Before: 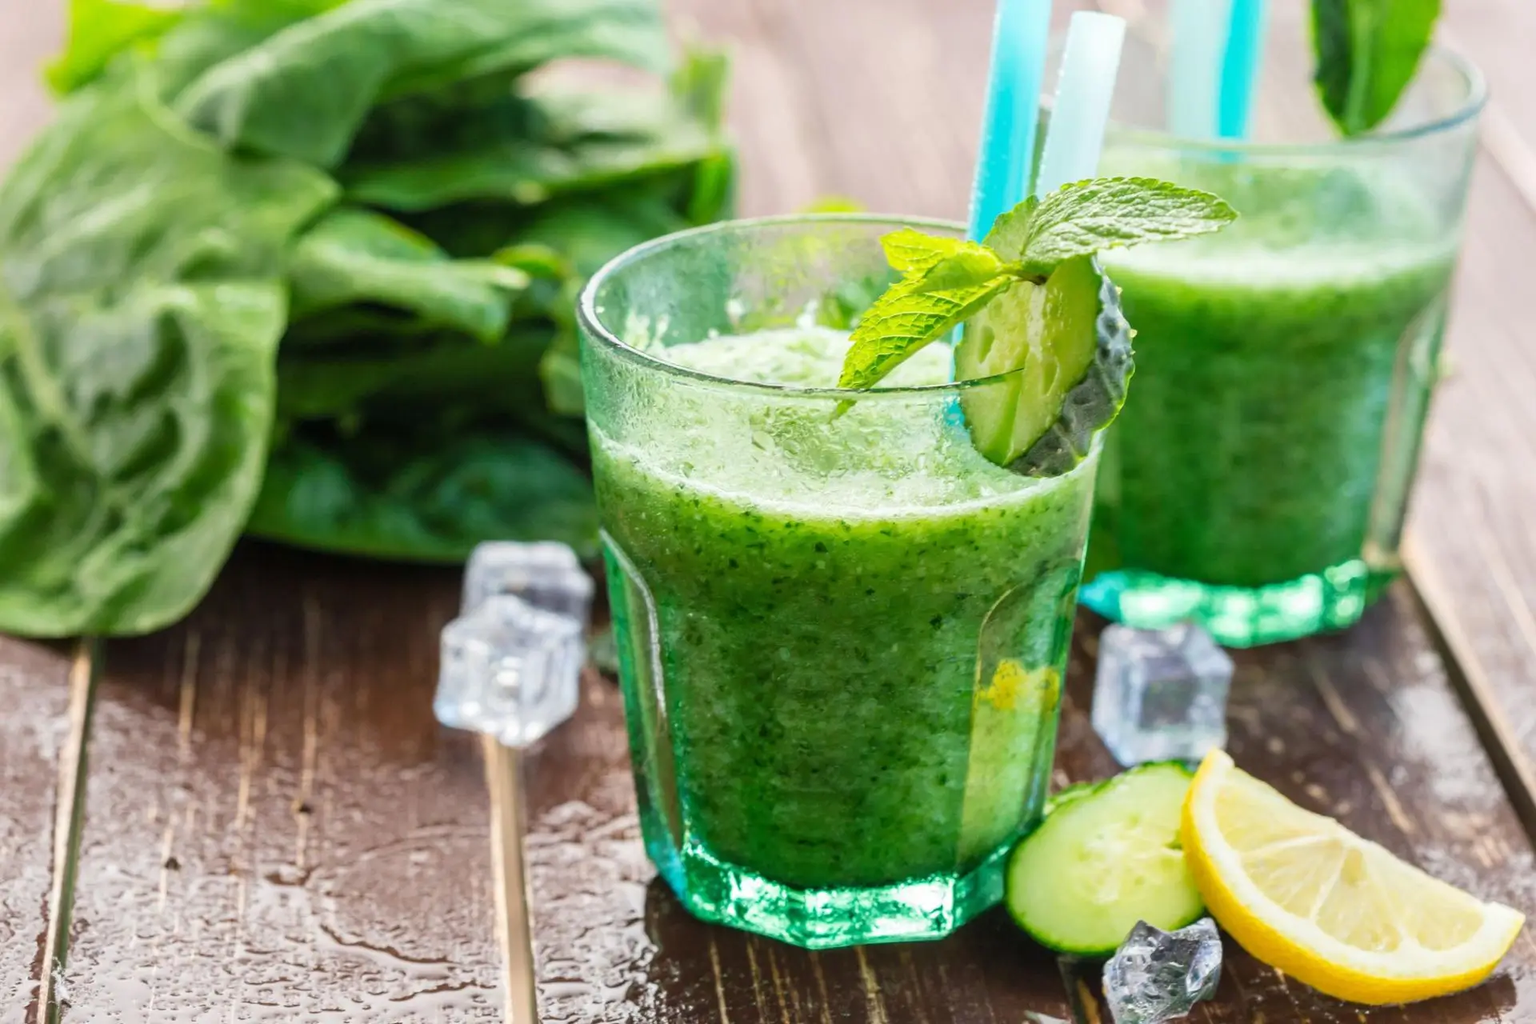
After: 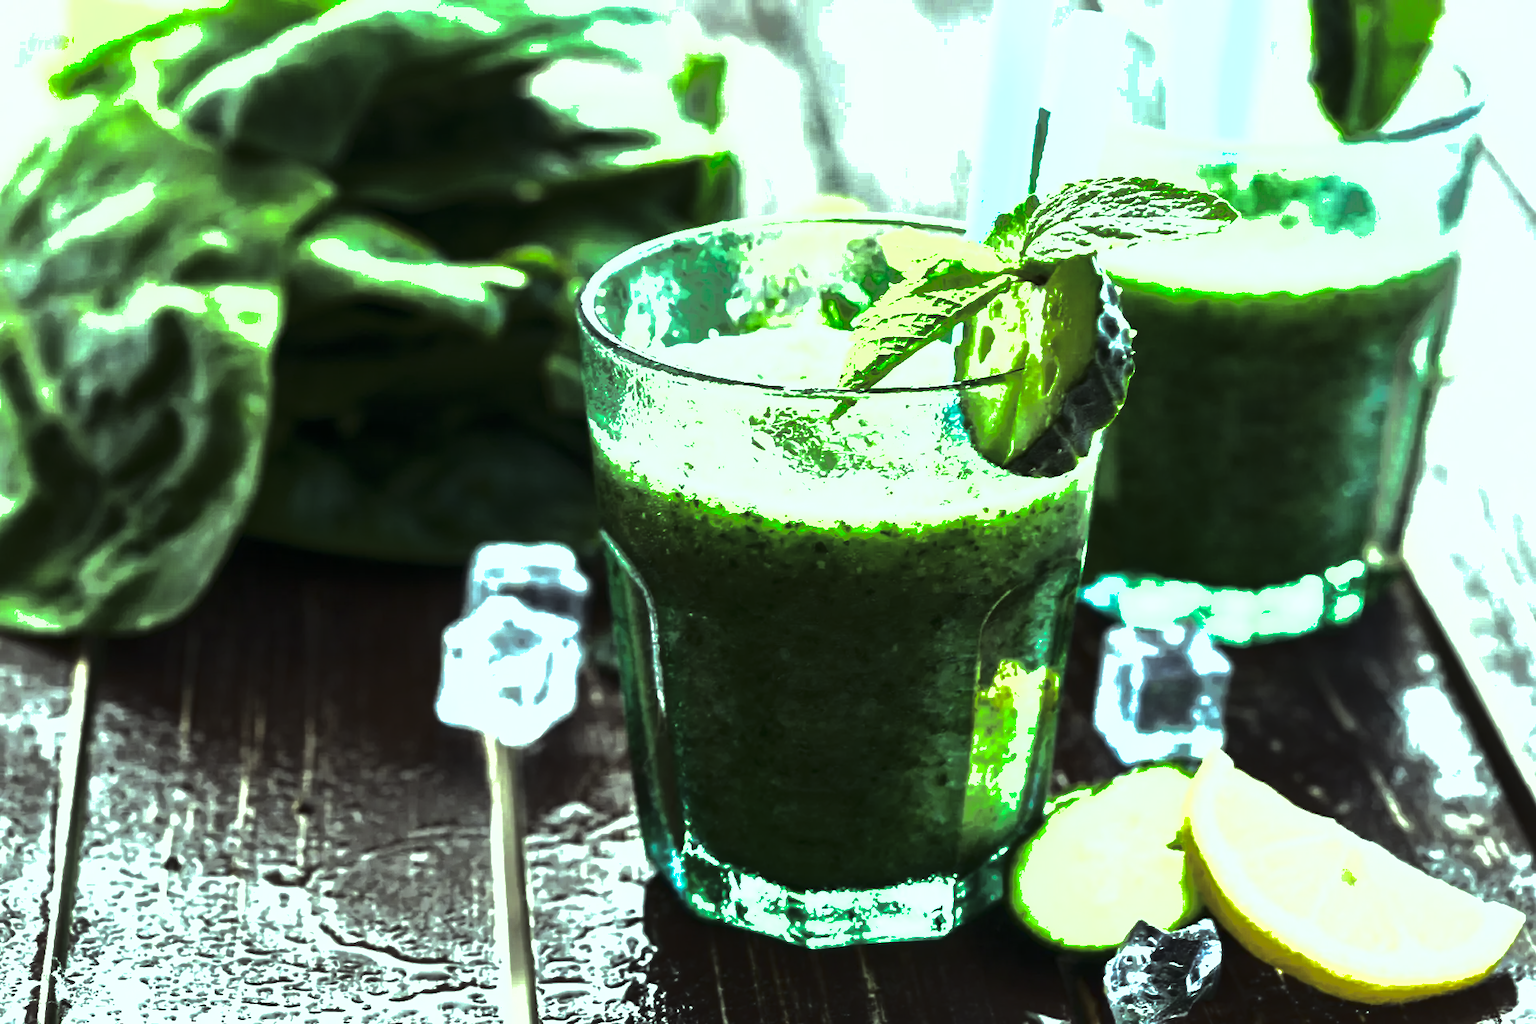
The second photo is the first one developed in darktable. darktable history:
tone equalizer: -8 EV 0.001 EV, -7 EV -0.002 EV, -6 EV 0.002 EV, -5 EV -0.03 EV, -4 EV -0.116 EV, -3 EV -0.169 EV, -2 EV 0.24 EV, -1 EV 0.702 EV, +0 EV 0.493 EV
color balance: mode lift, gamma, gain (sRGB), lift [0.997, 0.979, 1.021, 1.011], gamma [1, 1.084, 0.916, 0.998], gain [1, 0.87, 1.13, 1.101], contrast 4.55%, contrast fulcrum 38.24%, output saturation 104.09%
tone curve: curves: ch0 [(0, 0) (0.765, 0.349) (1, 1)], color space Lab, linked channels, preserve colors none
shadows and highlights: shadows 40, highlights -60
